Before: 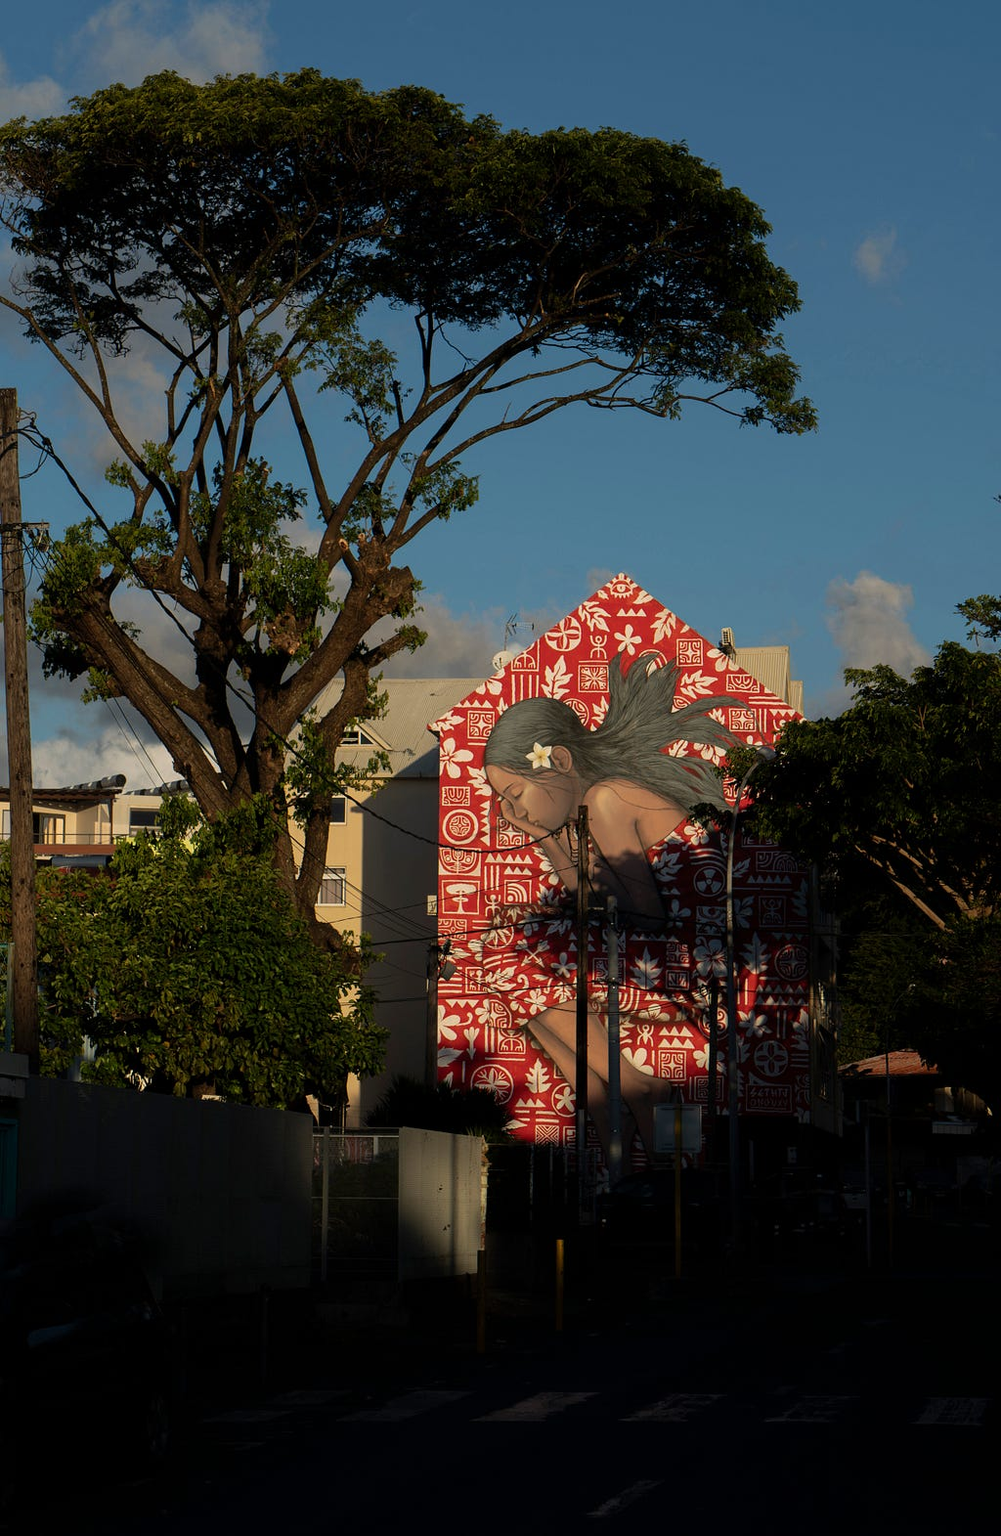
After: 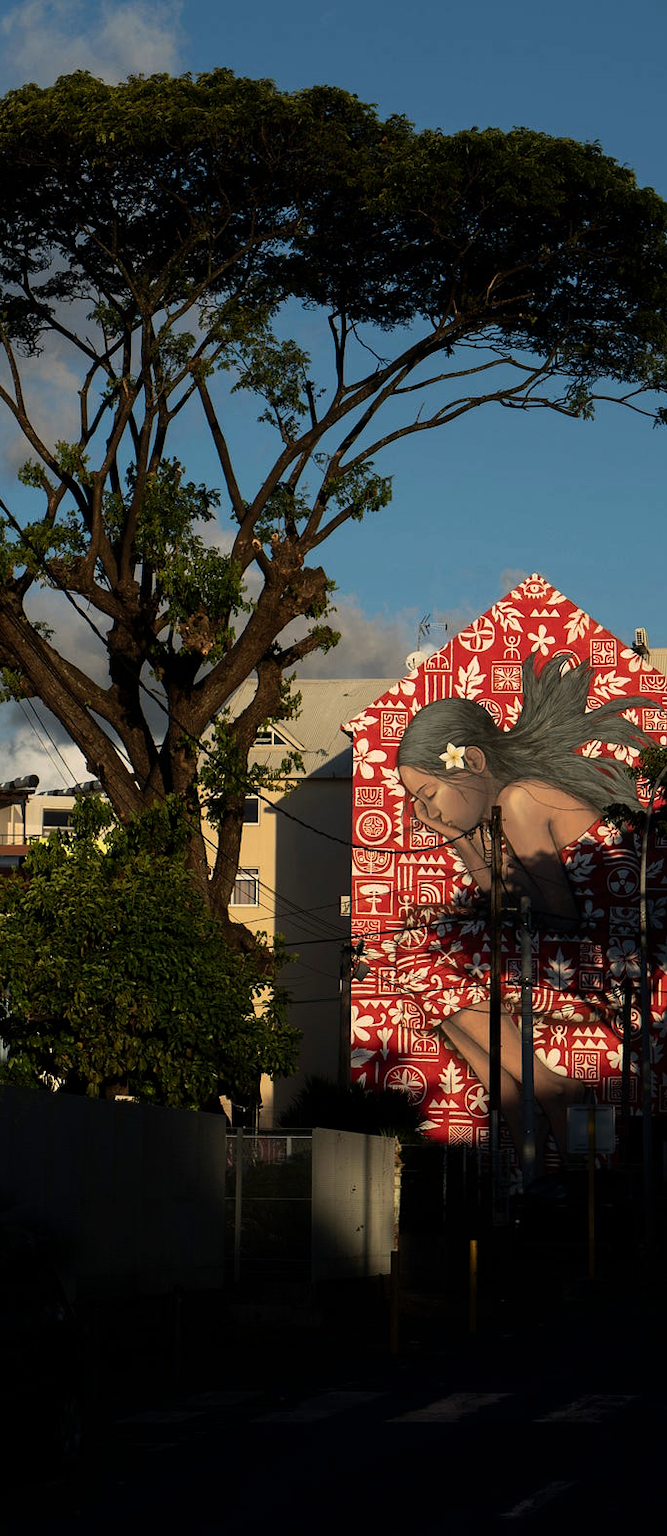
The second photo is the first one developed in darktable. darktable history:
tone equalizer: -8 EV -0.417 EV, -7 EV -0.389 EV, -6 EV -0.333 EV, -5 EV -0.222 EV, -3 EV 0.222 EV, -2 EV 0.333 EV, -1 EV 0.389 EV, +0 EV 0.417 EV, edges refinement/feathering 500, mask exposure compensation -1.57 EV, preserve details no
crop and rotate: left 8.786%, right 24.548%
